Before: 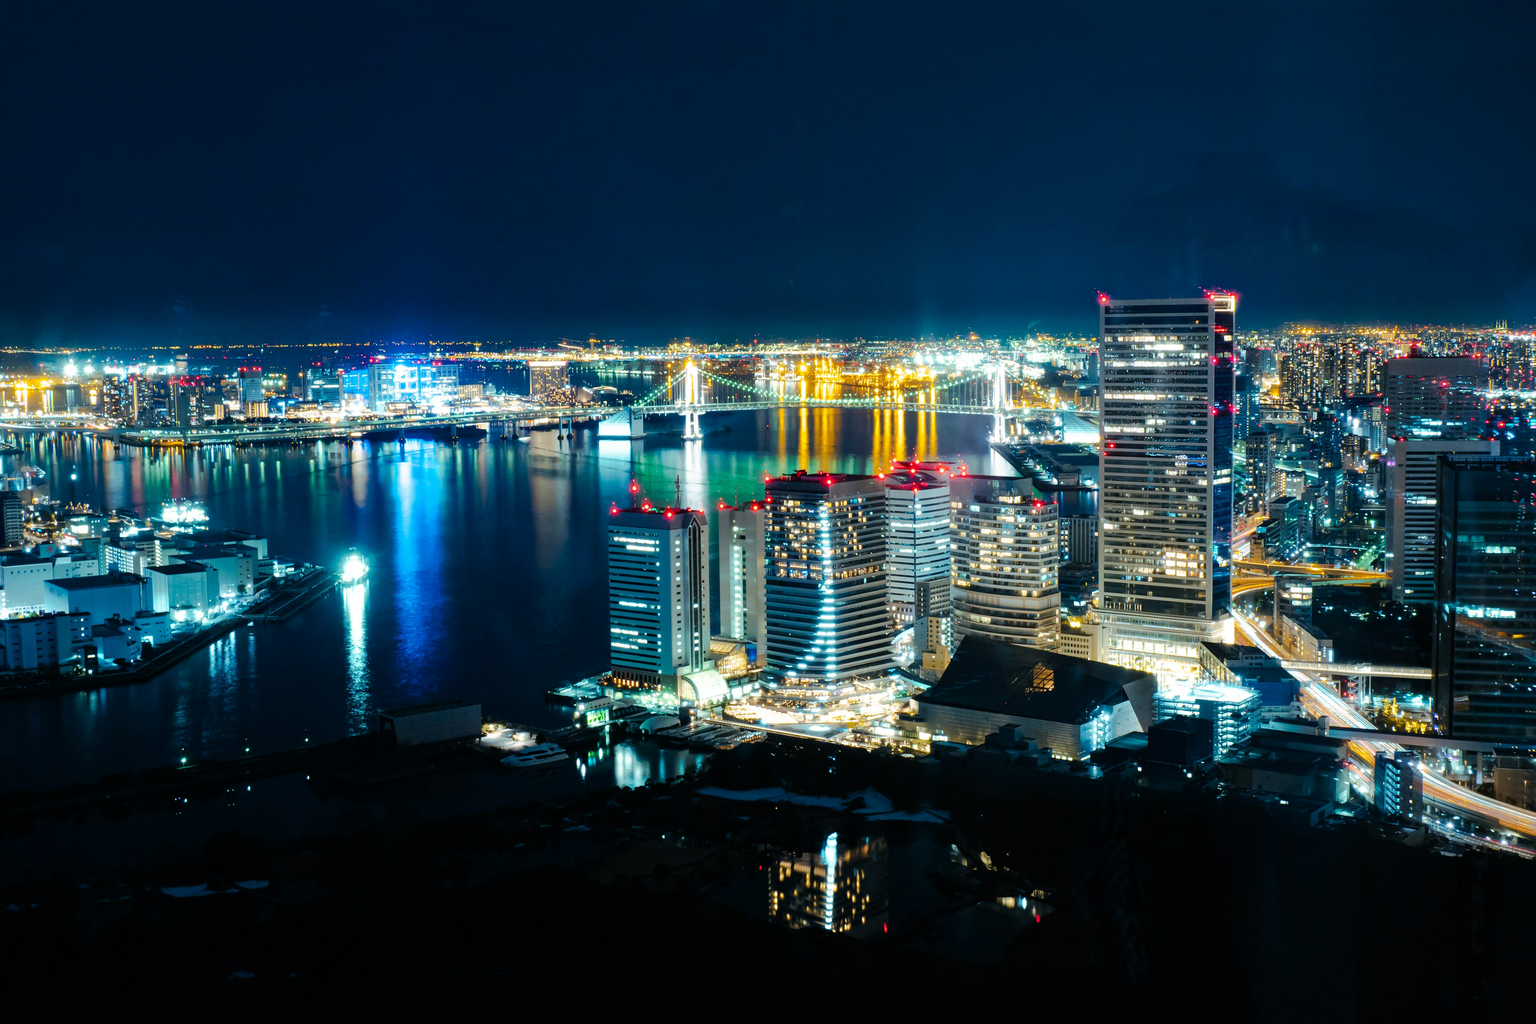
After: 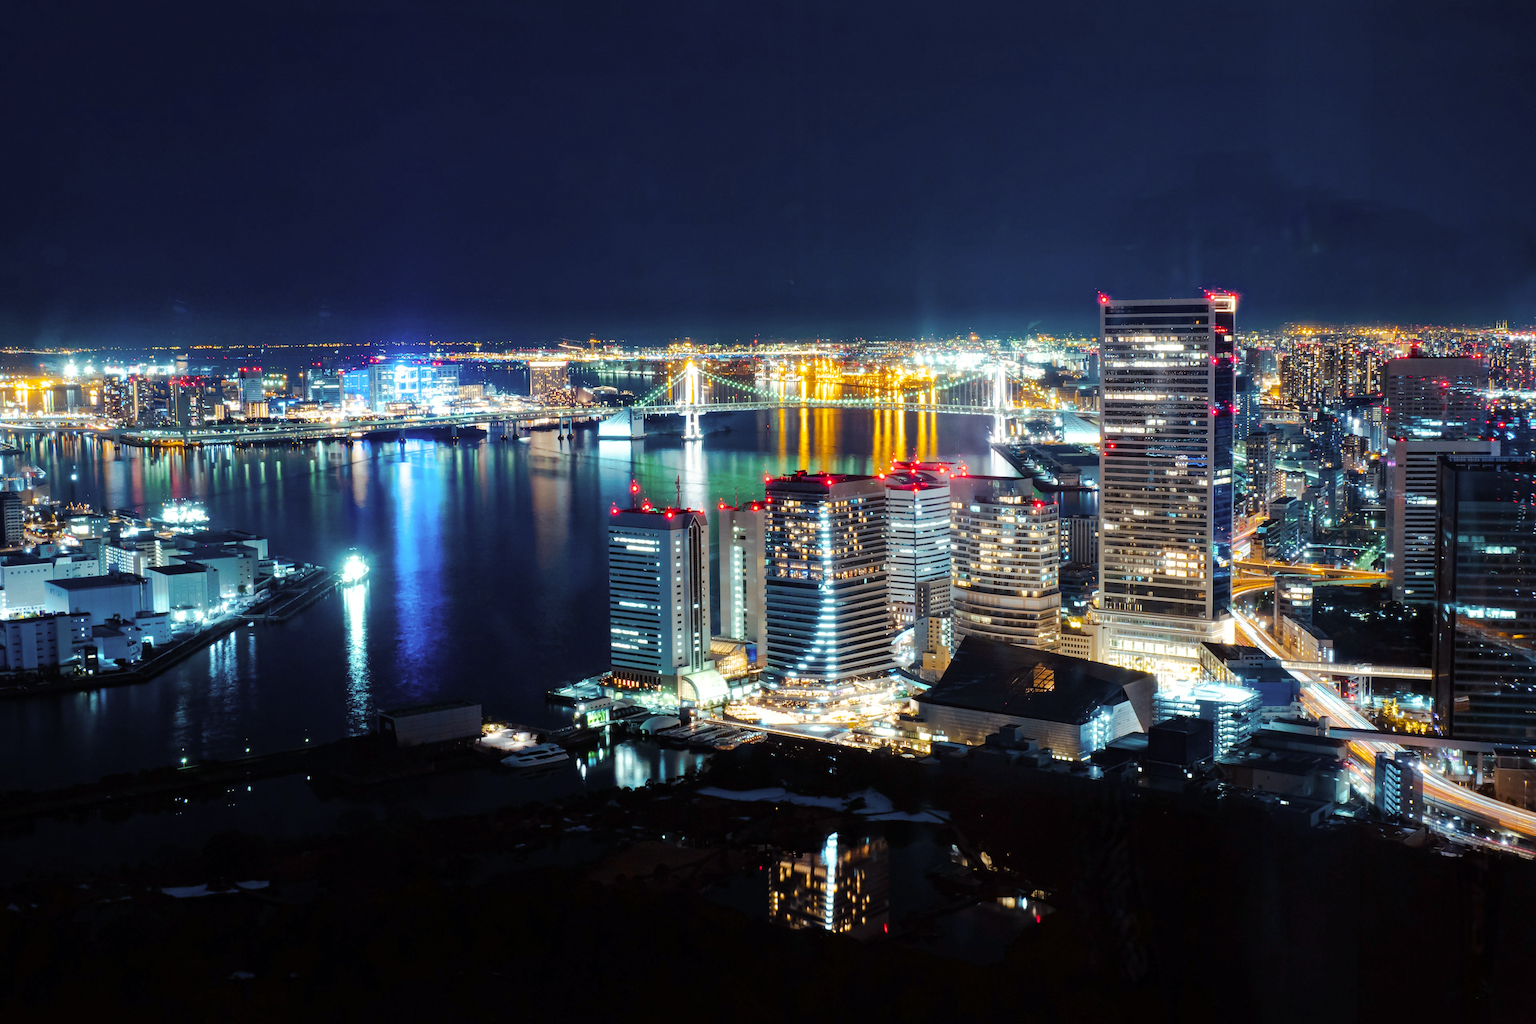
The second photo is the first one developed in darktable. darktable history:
tone equalizer: on, module defaults
rgb levels: mode RGB, independent channels, levels [[0, 0.474, 1], [0, 0.5, 1], [0, 0.5, 1]]
